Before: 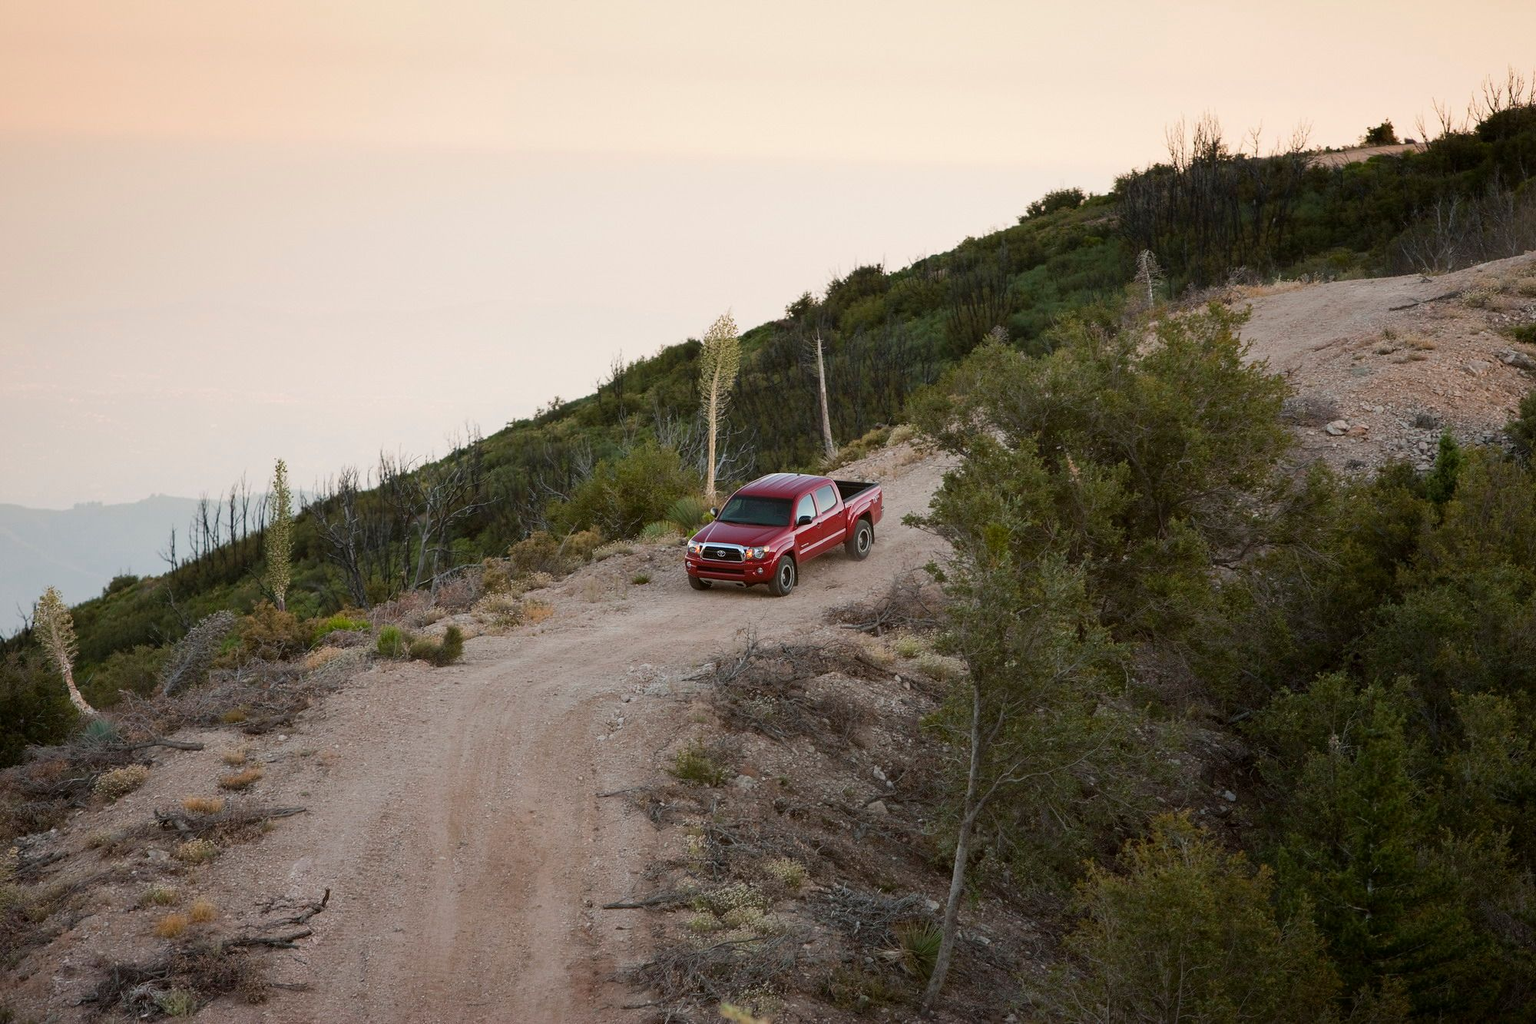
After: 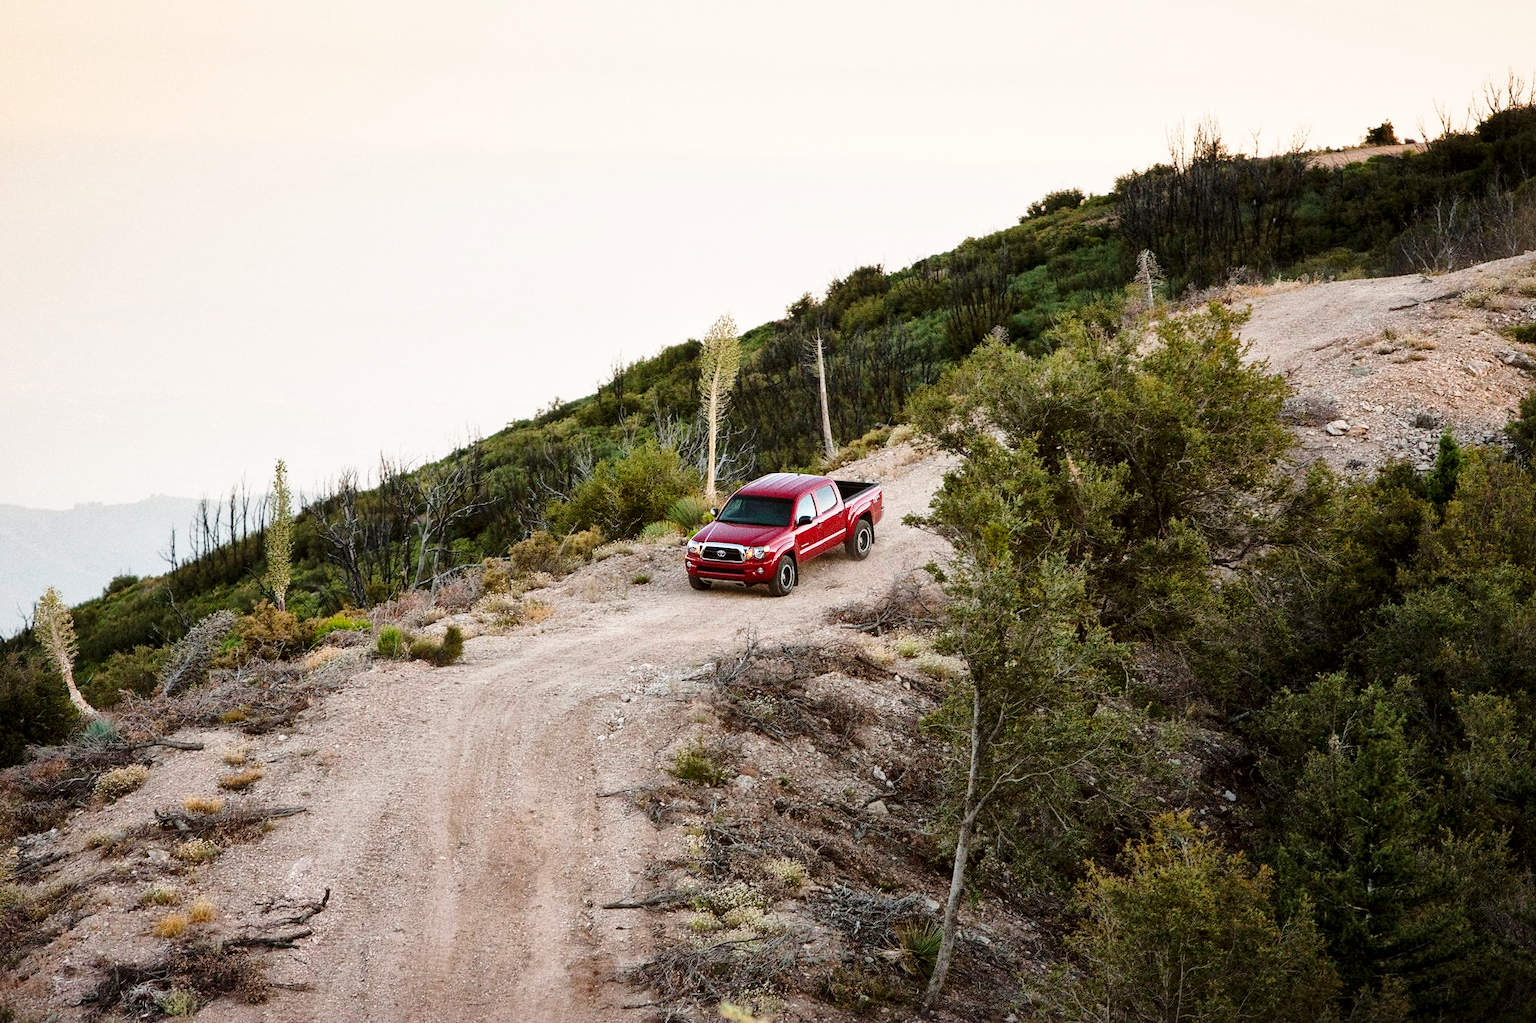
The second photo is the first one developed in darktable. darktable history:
local contrast: mode bilateral grid, contrast 20, coarseness 50, detail 161%, midtone range 0.2
grain: coarseness 0.09 ISO, strength 40%
base curve: curves: ch0 [(0, 0) (0.028, 0.03) (0.121, 0.232) (0.46, 0.748) (0.859, 0.968) (1, 1)], preserve colors none
